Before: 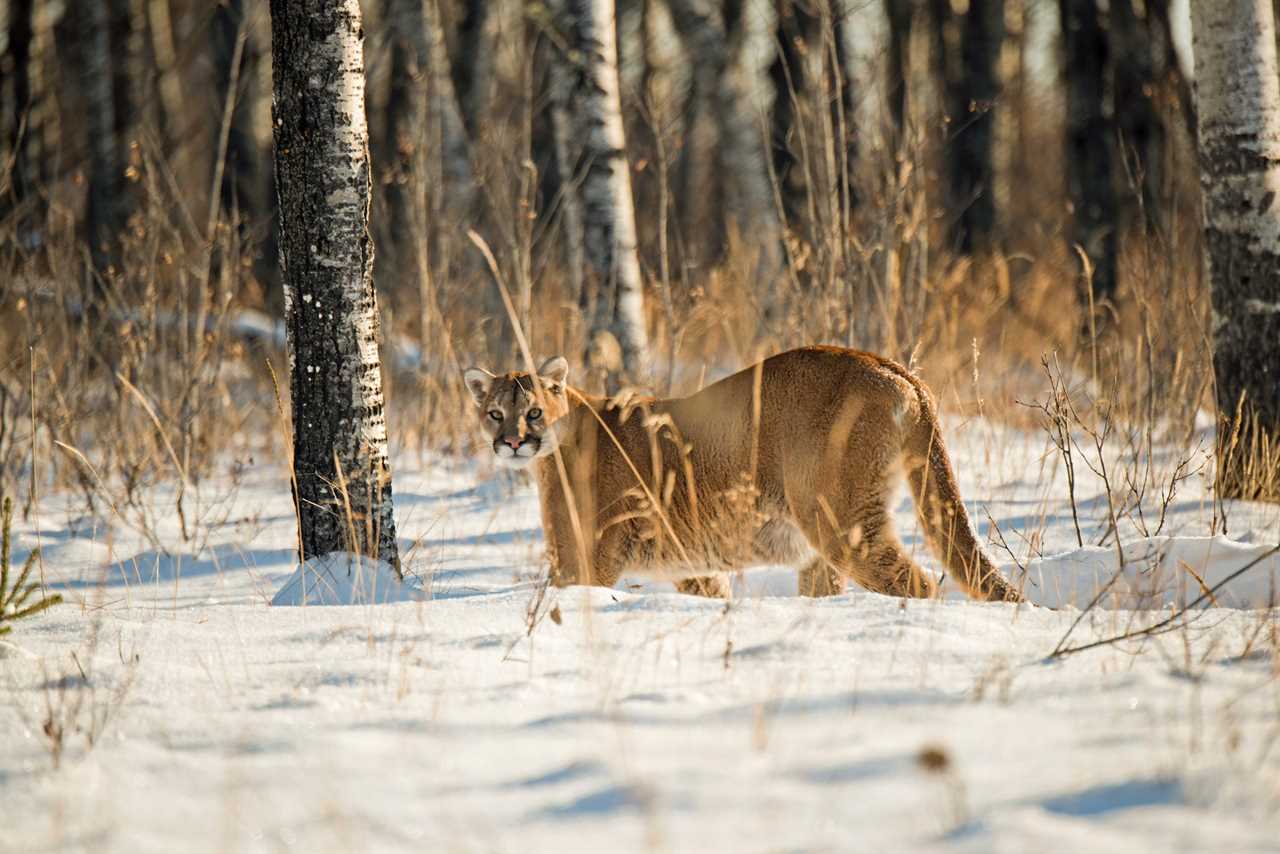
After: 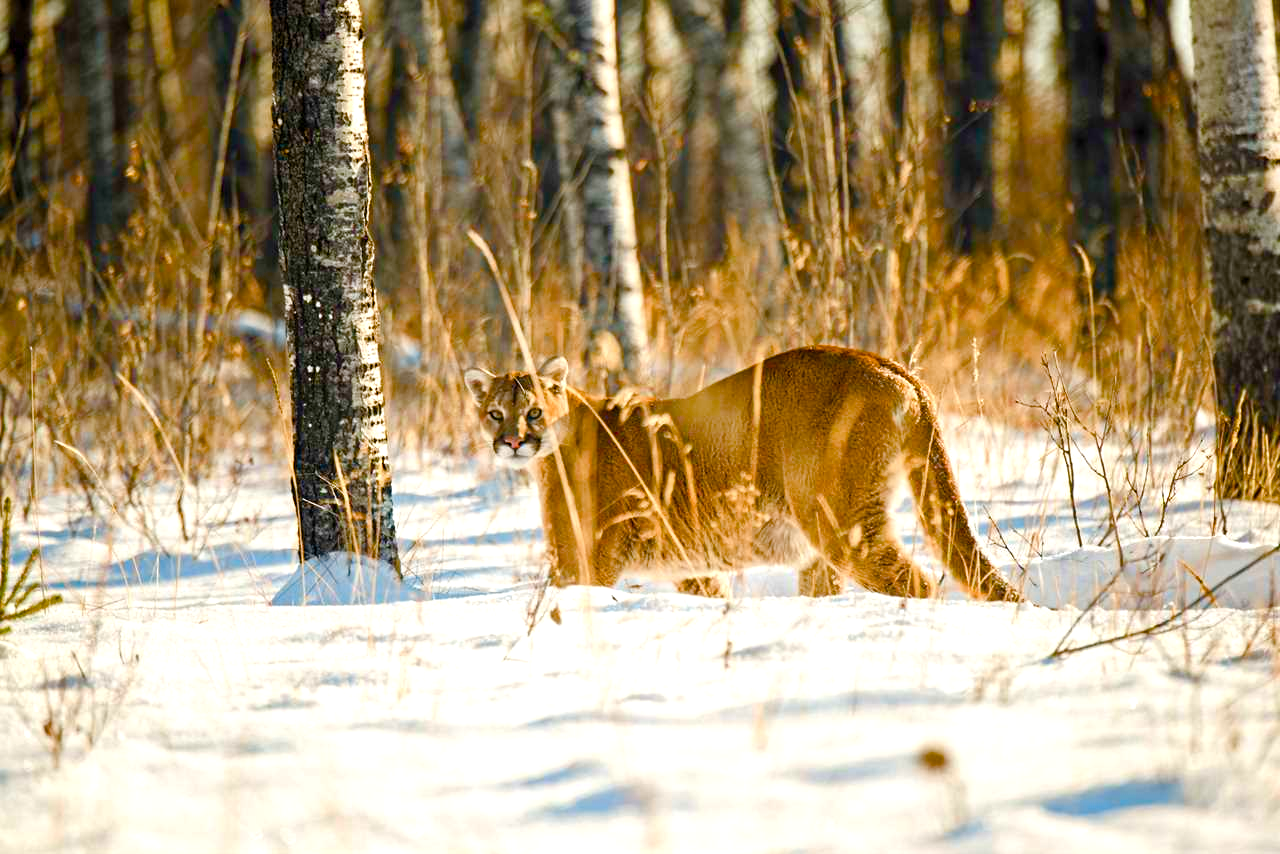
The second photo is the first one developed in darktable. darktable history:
exposure: exposure 0.496 EV, compensate highlight preservation false
color balance rgb: perceptual saturation grading › global saturation 24.74%, perceptual saturation grading › highlights -51.22%, perceptual saturation grading › mid-tones 19.16%, perceptual saturation grading › shadows 60.98%, global vibrance 50%
